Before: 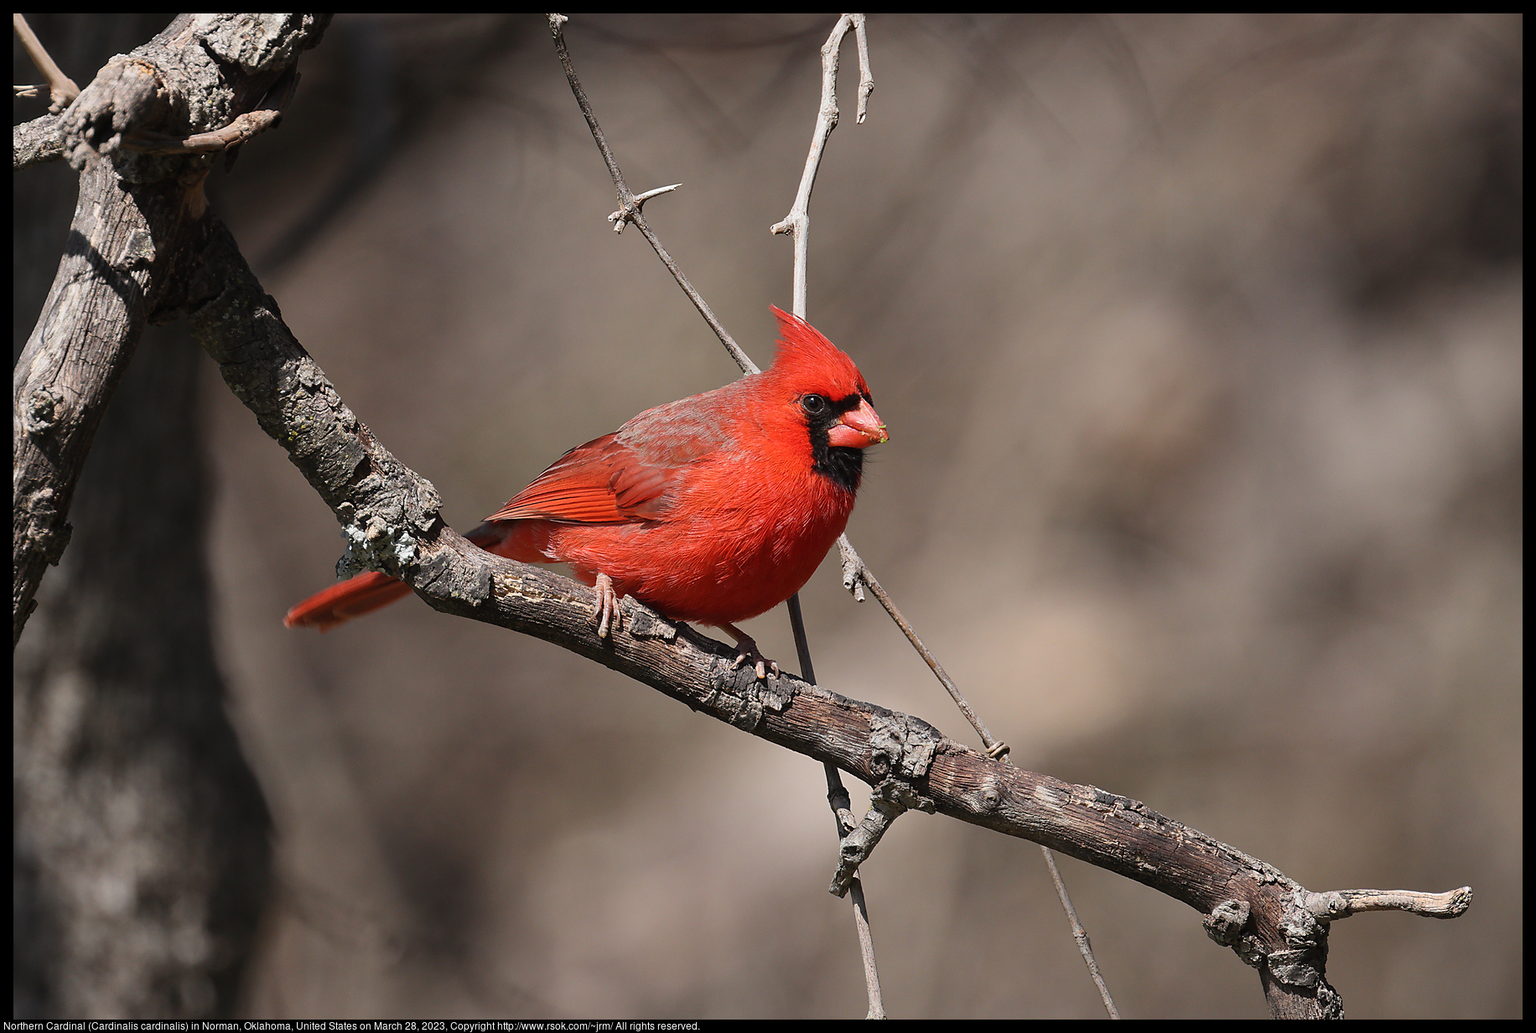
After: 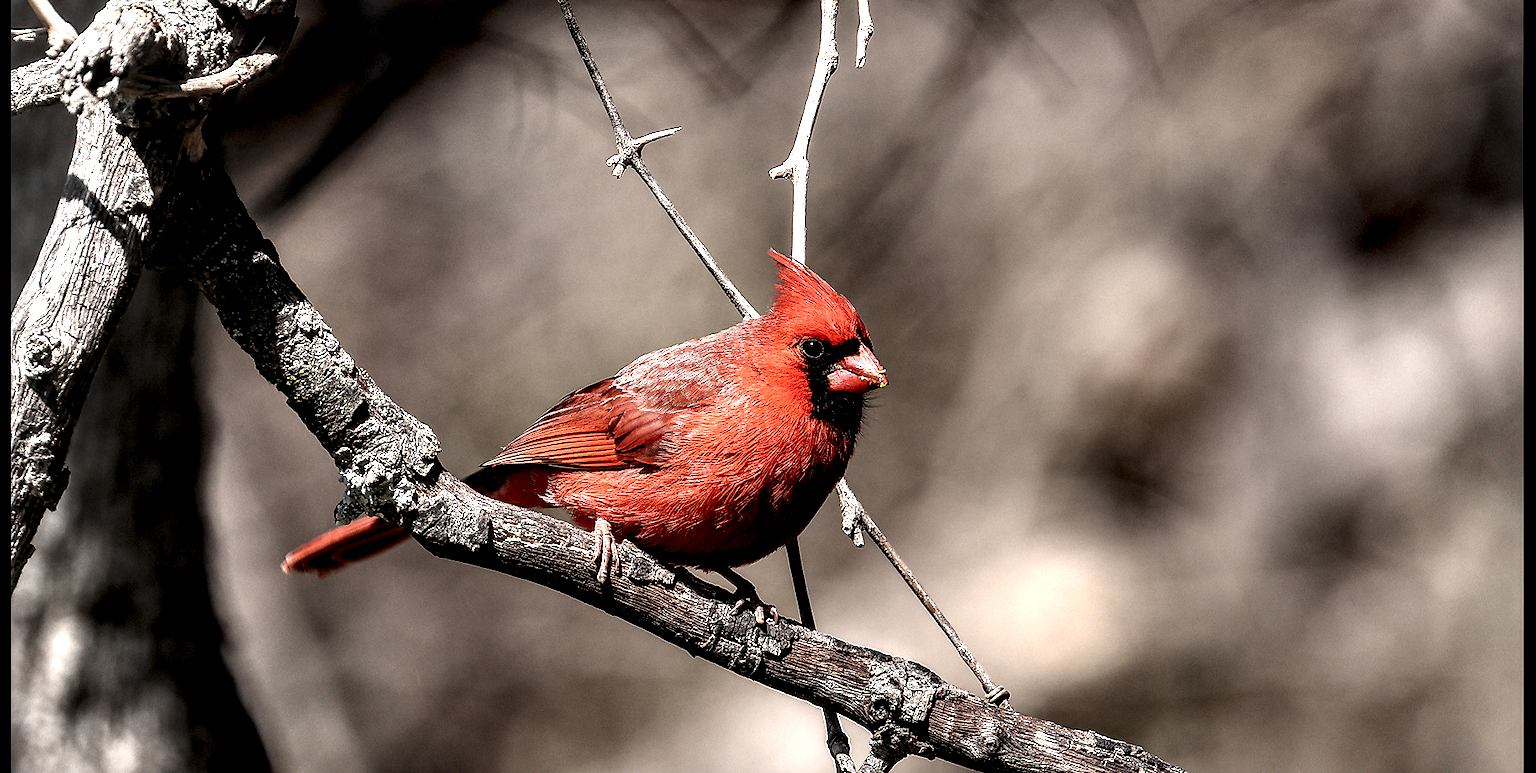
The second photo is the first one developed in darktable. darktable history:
crop: left 0.207%, top 5.469%, bottom 19.821%
sharpen: radius 0.986, threshold 1.045
local contrast: highlights 110%, shadows 42%, detail 294%
